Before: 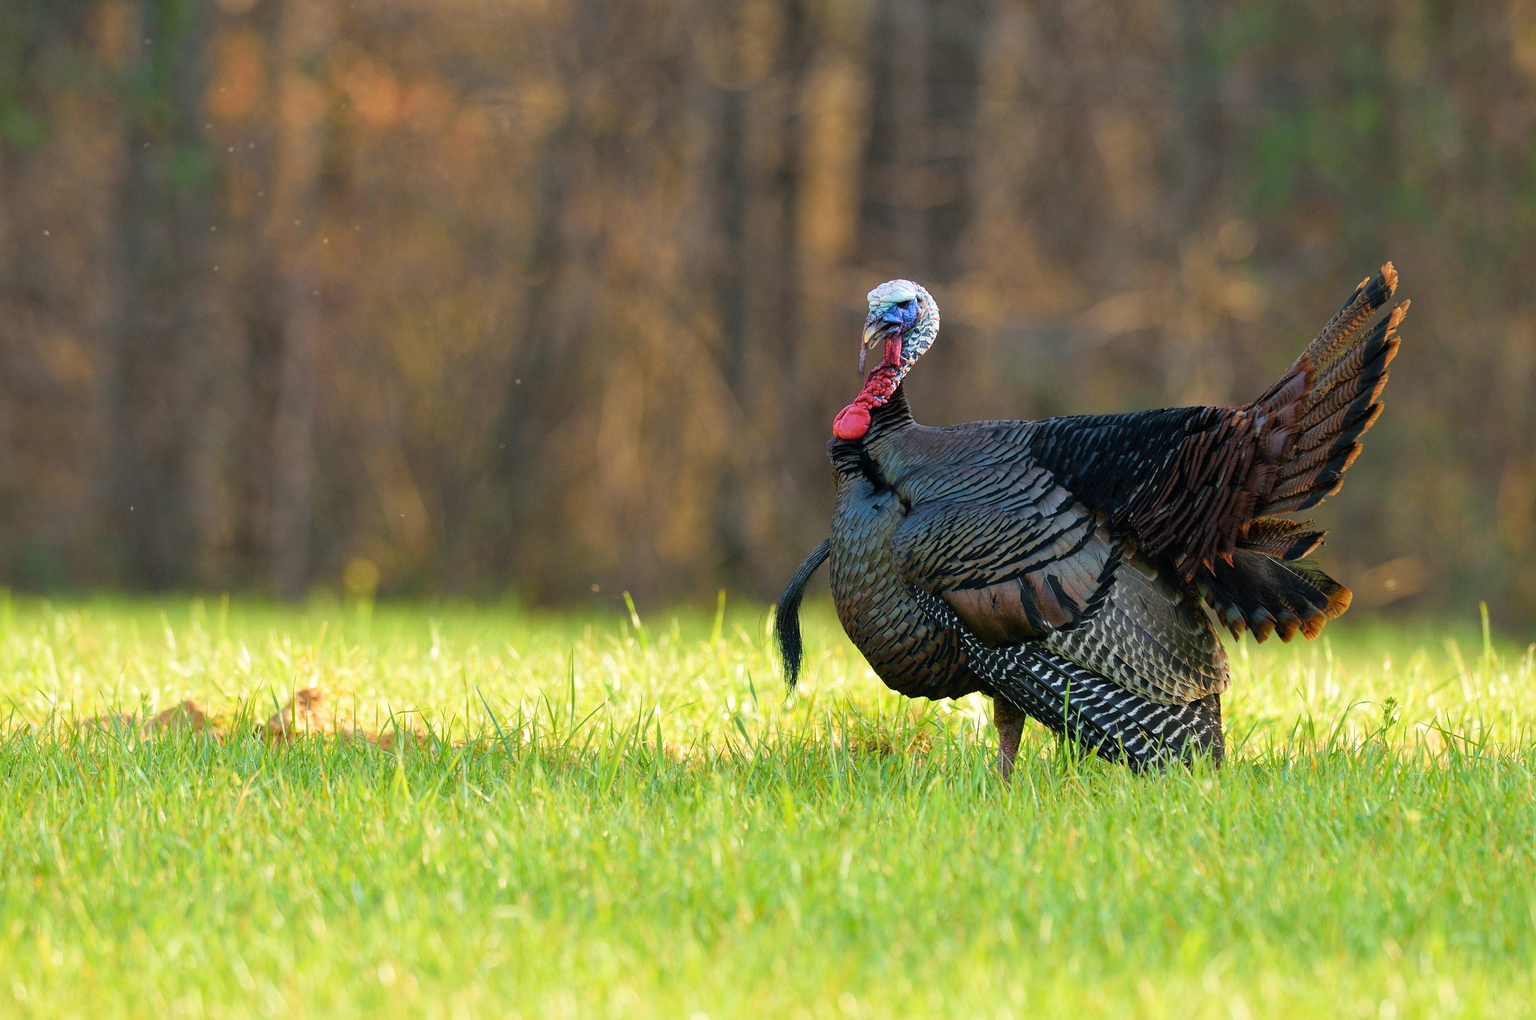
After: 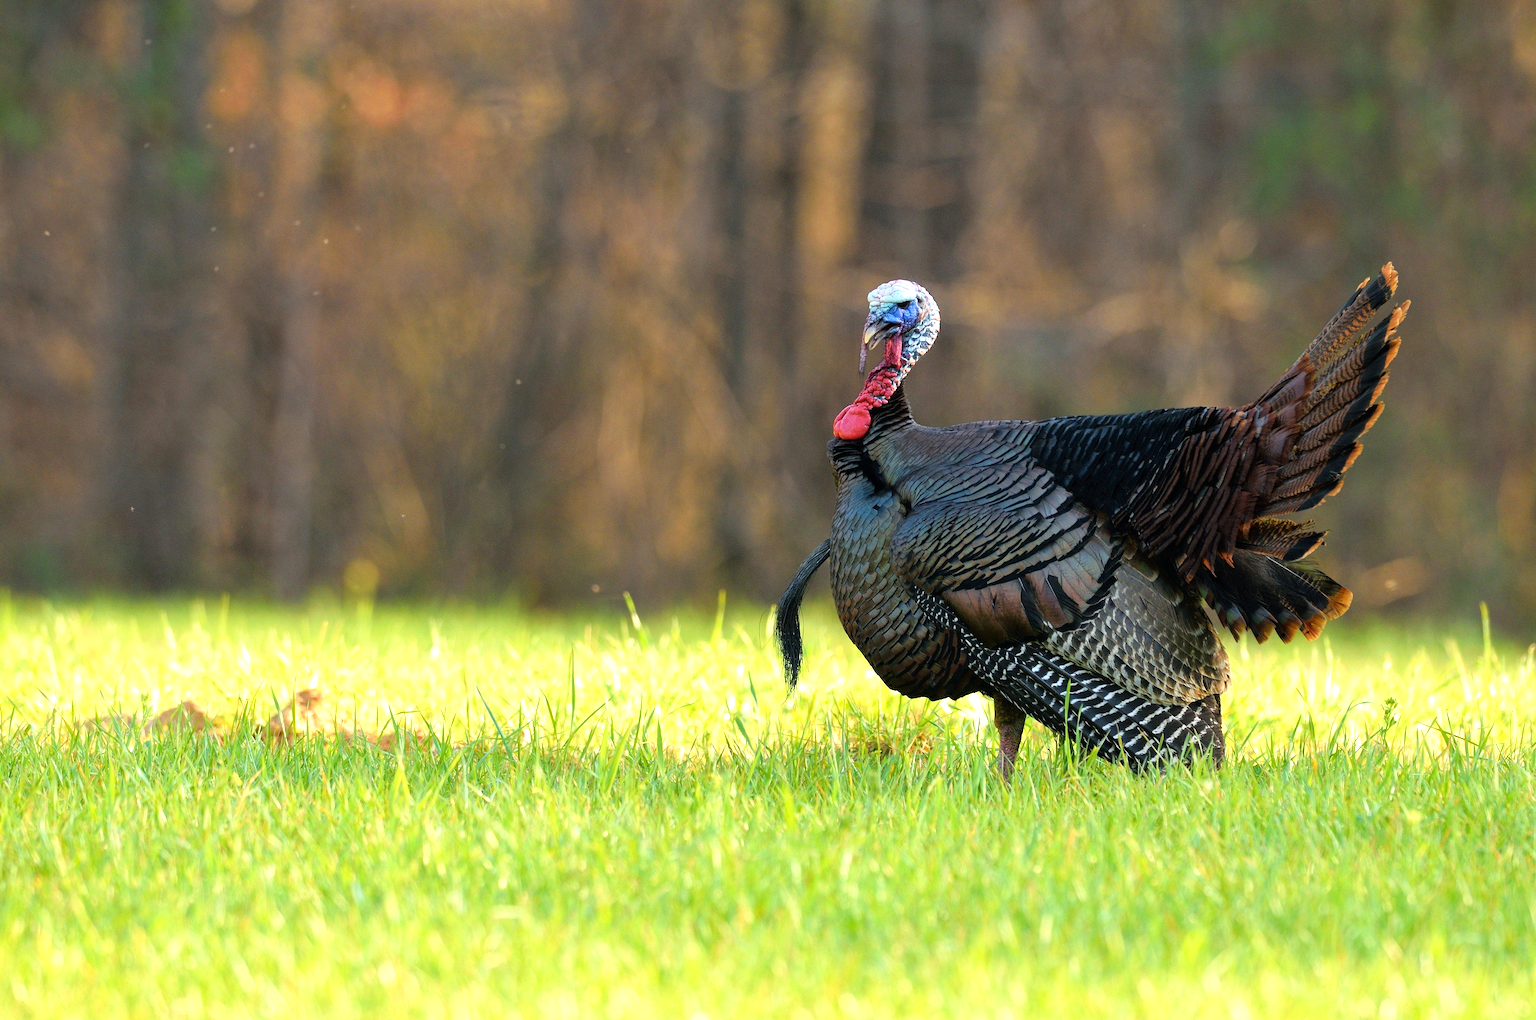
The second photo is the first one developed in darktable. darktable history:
tone equalizer: -8 EV -0.429 EV, -7 EV -0.409 EV, -6 EV -0.316 EV, -5 EV -0.248 EV, -3 EV 0.198 EV, -2 EV 0.343 EV, -1 EV 0.376 EV, +0 EV 0.44 EV
